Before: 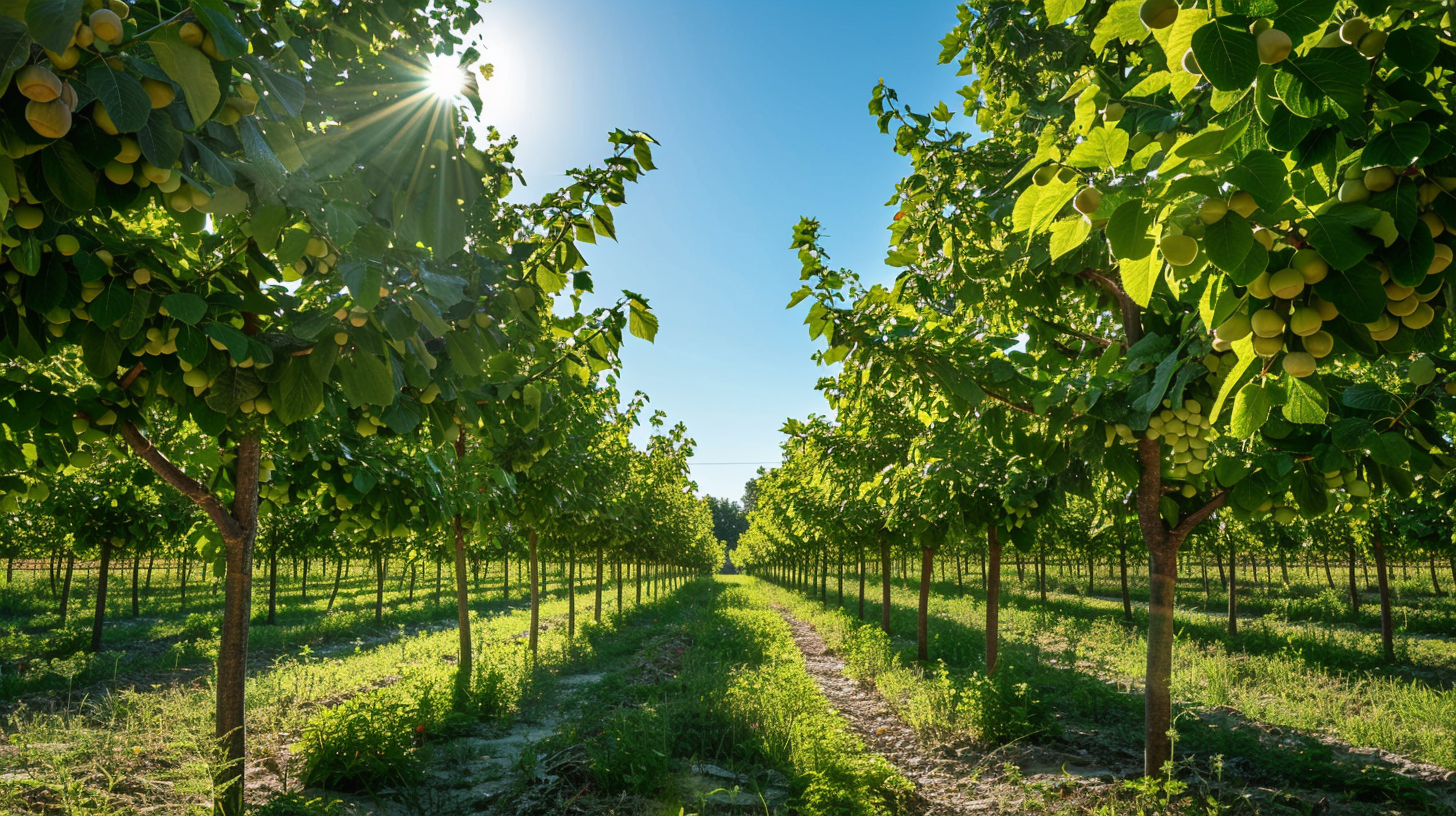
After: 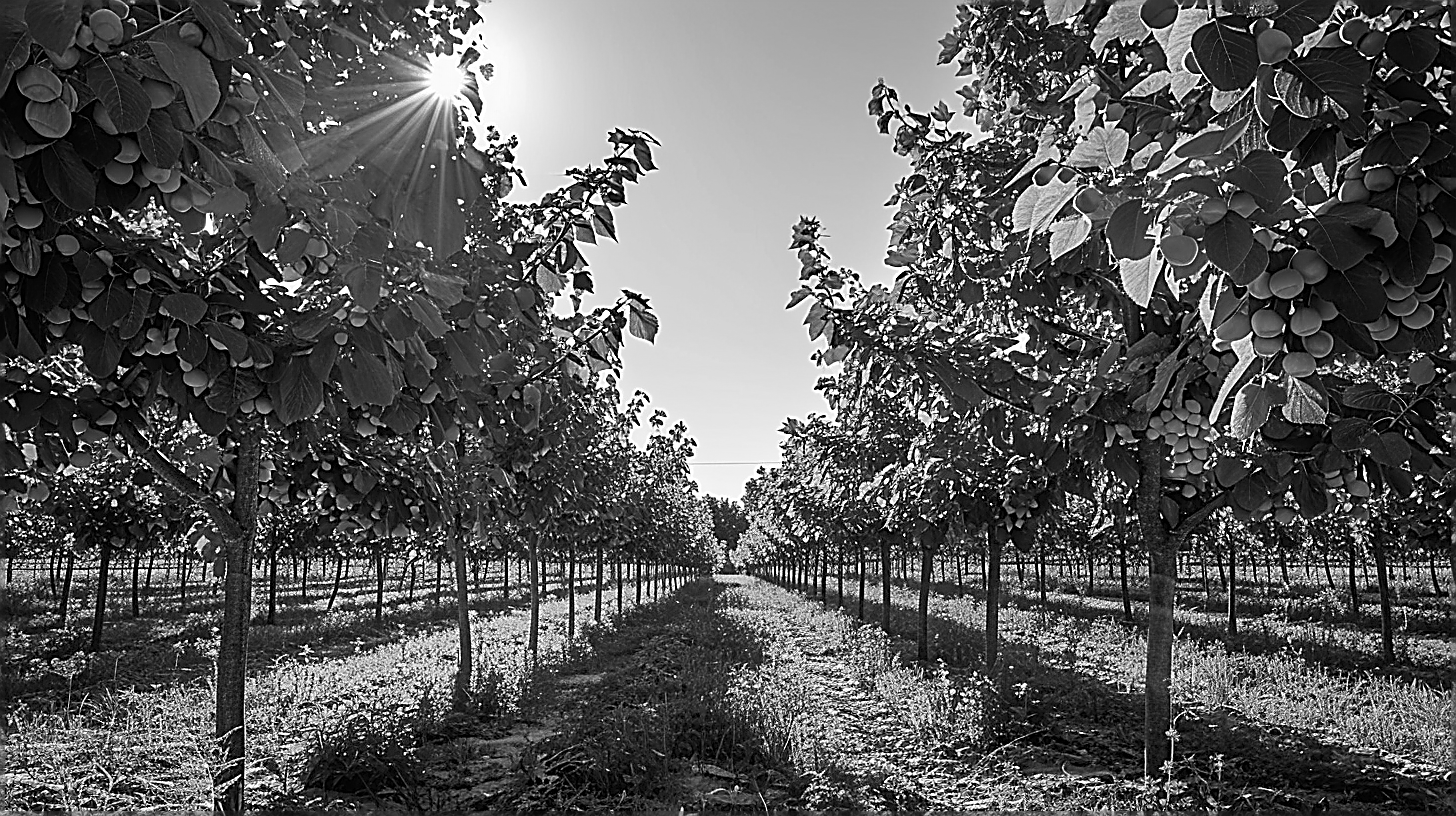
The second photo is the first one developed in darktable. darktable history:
sharpen: amount 1.989
color calibration: output gray [0.21, 0.42, 0.37, 0], illuminant as shot in camera, x 0.358, y 0.373, temperature 4628.91 K
